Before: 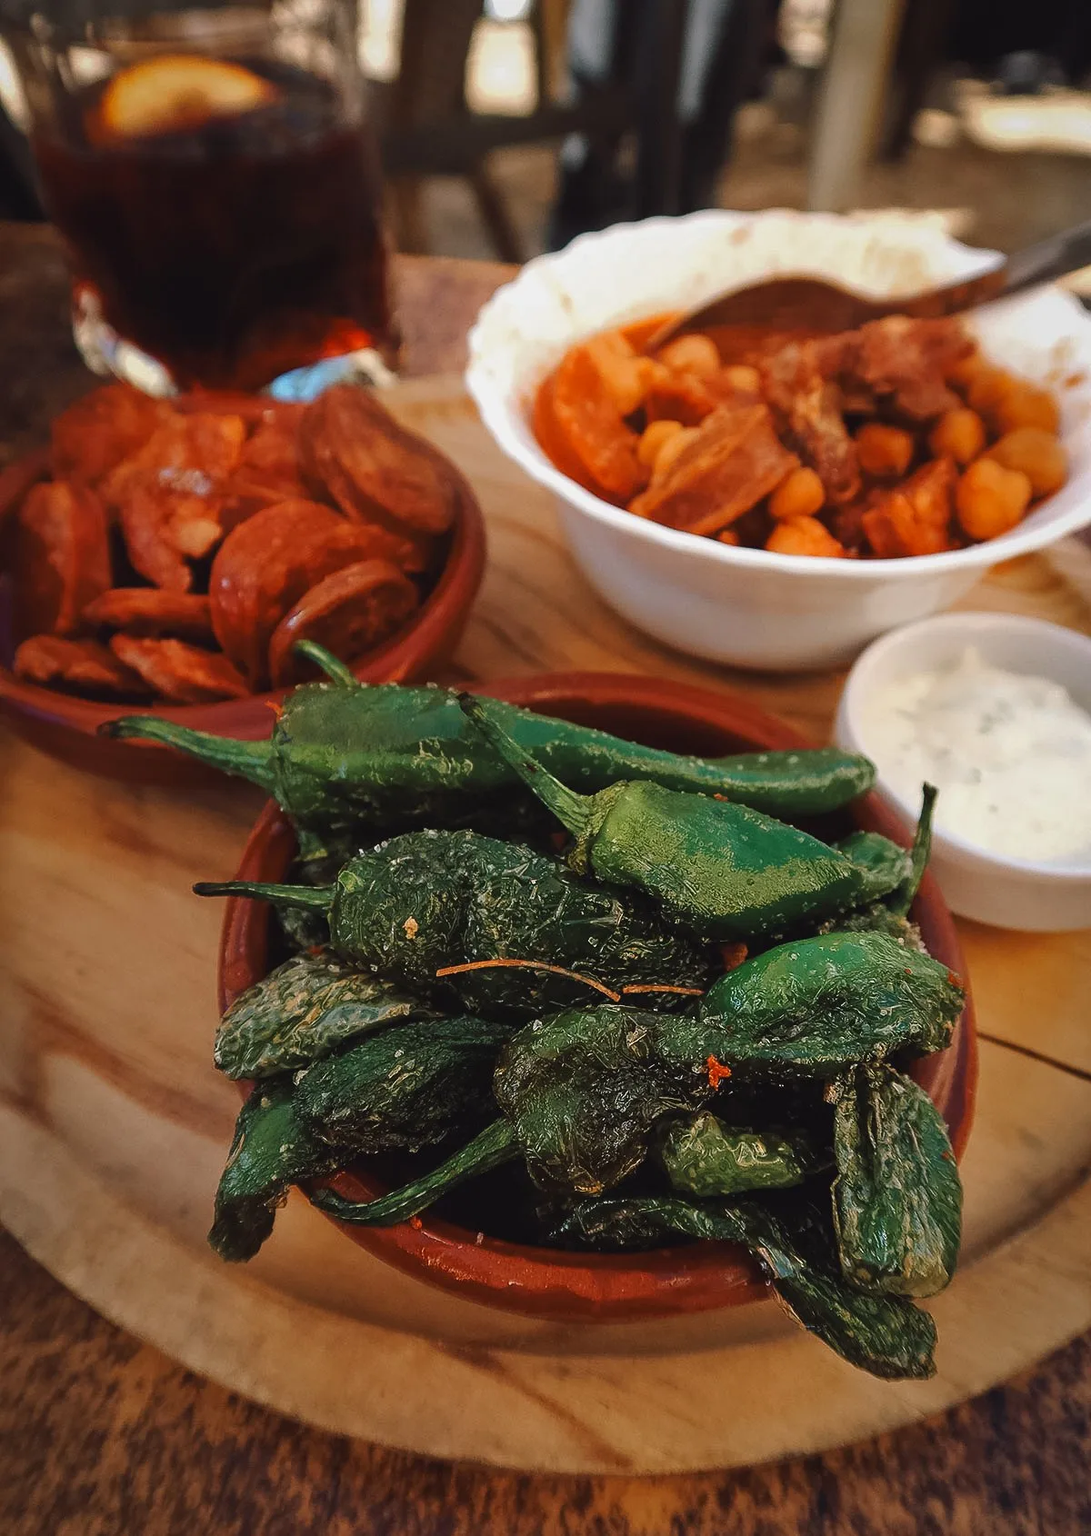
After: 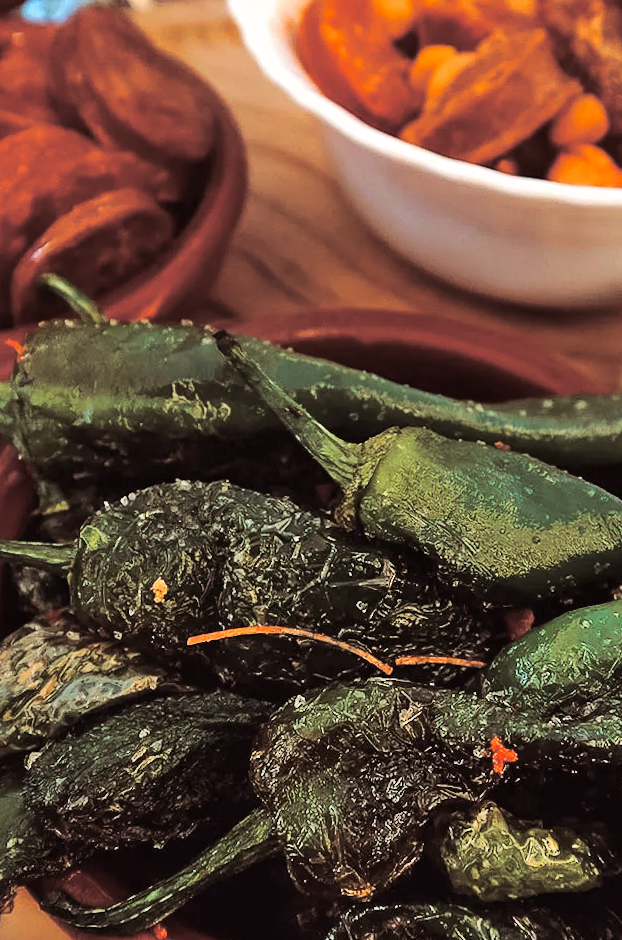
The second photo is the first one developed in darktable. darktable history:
rotate and perspective: rotation 0.215°, lens shift (vertical) -0.139, crop left 0.069, crop right 0.939, crop top 0.002, crop bottom 0.996
tone equalizer: on, module defaults
exposure: black level correction 0.005, exposure 0.286 EV, compensate highlight preservation false
color balance rgb: shadows lift › chroma 2%, shadows lift › hue 50°, power › hue 60°, highlights gain › chroma 1%, highlights gain › hue 60°, global offset › luminance 0.25%, global vibrance 30%
contrast brightness saturation: contrast 0.14
crop and rotate: left 22.13%, top 22.054%, right 22.026%, bottom 22.102%
split-toning: shadows › saturation 0.24, highlights › hue 54°, highlights › saturation 0.24
shadows and highlights: low approximation 0.01, soften with gaussian
